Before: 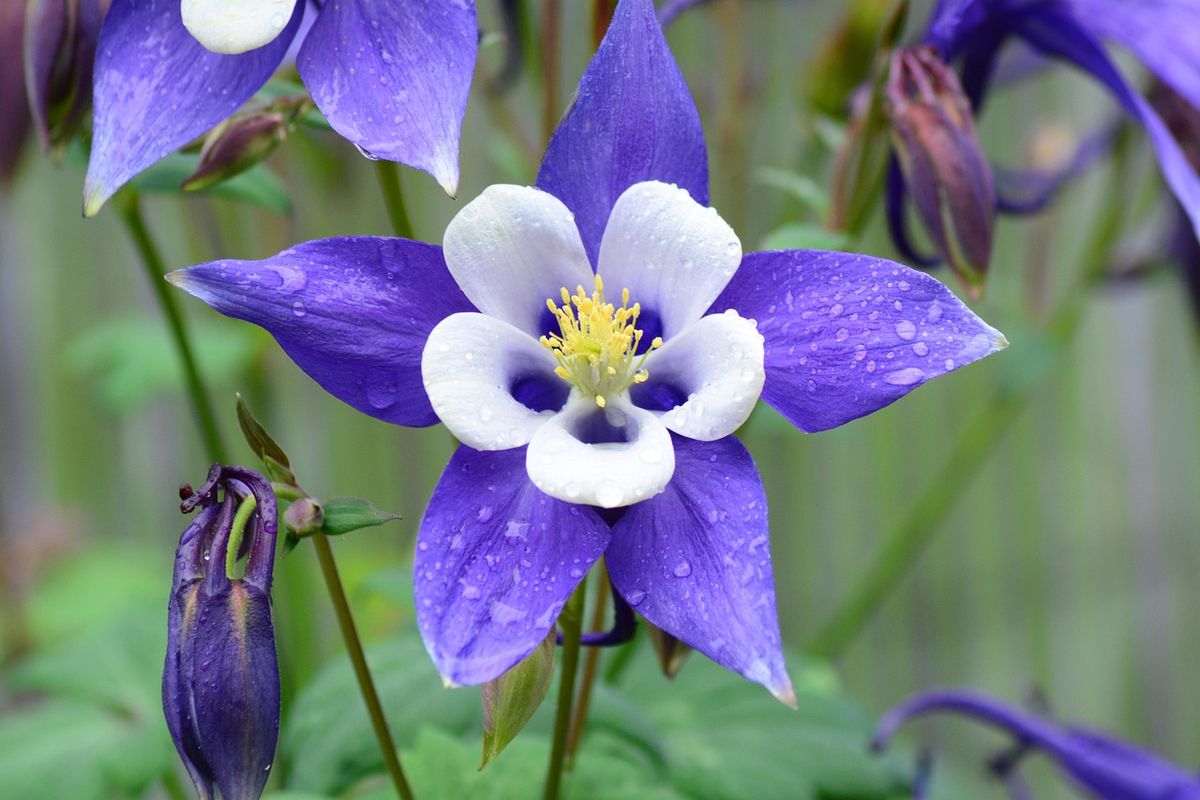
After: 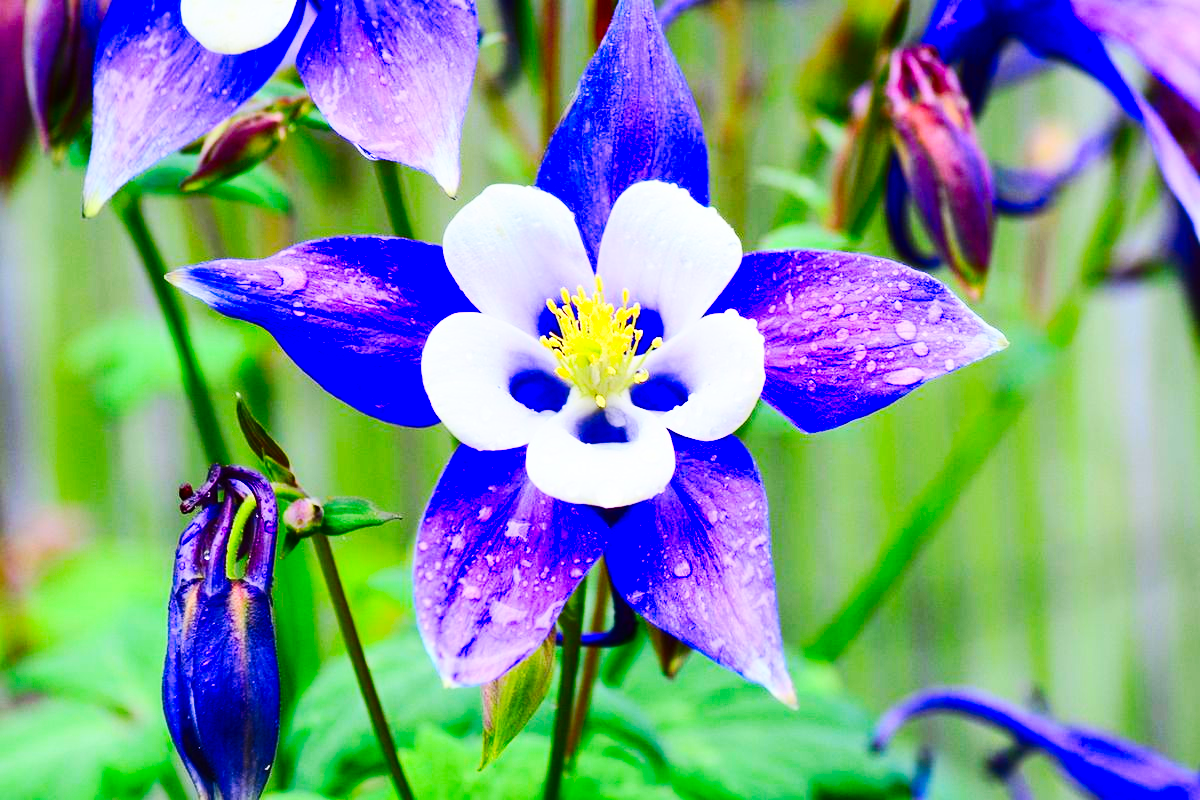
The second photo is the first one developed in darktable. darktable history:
contrast brightness saturation: contrast 0.26, brightness 0.02, saturation 0.87
base curve: curves: ch0 [(0, 0) (0.032, 0.025) (0.121, 0.166) (0.206, 0.329) (0.605, 0.79) (1, 1)], preserve colors none
